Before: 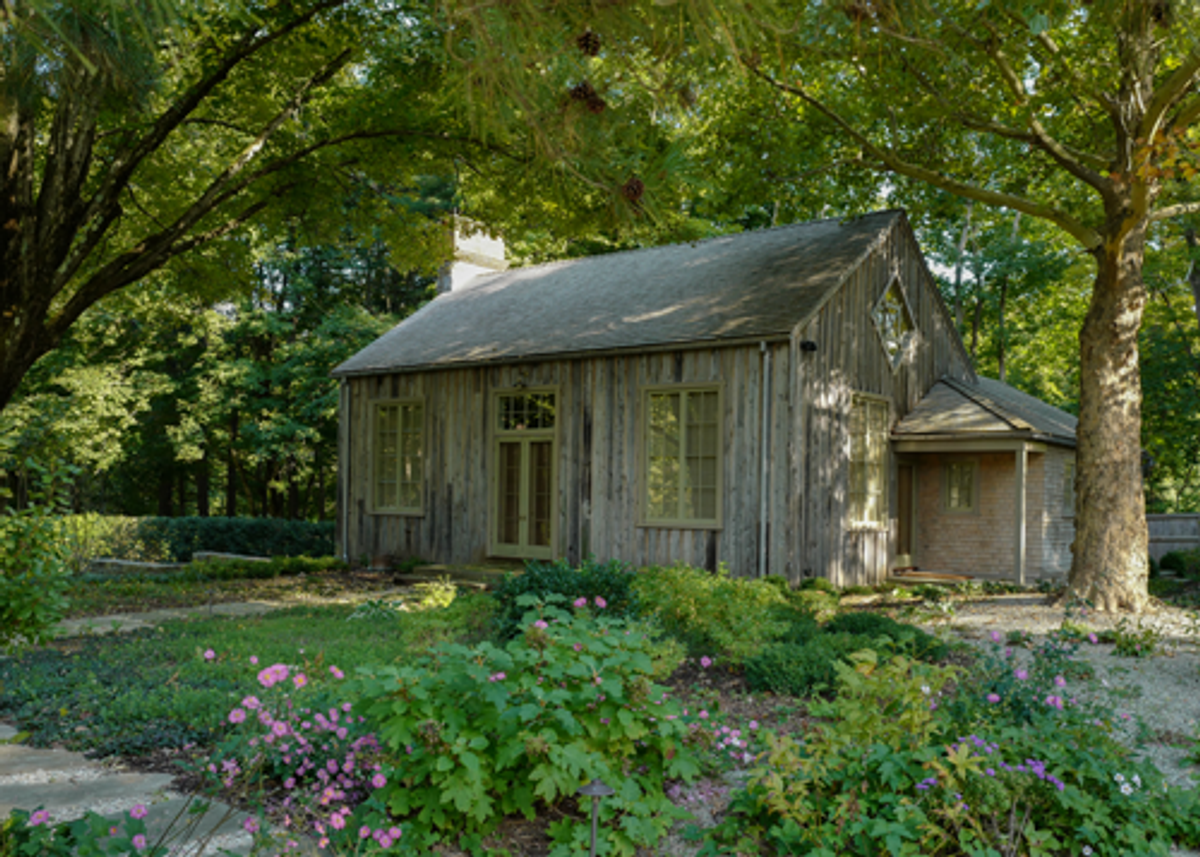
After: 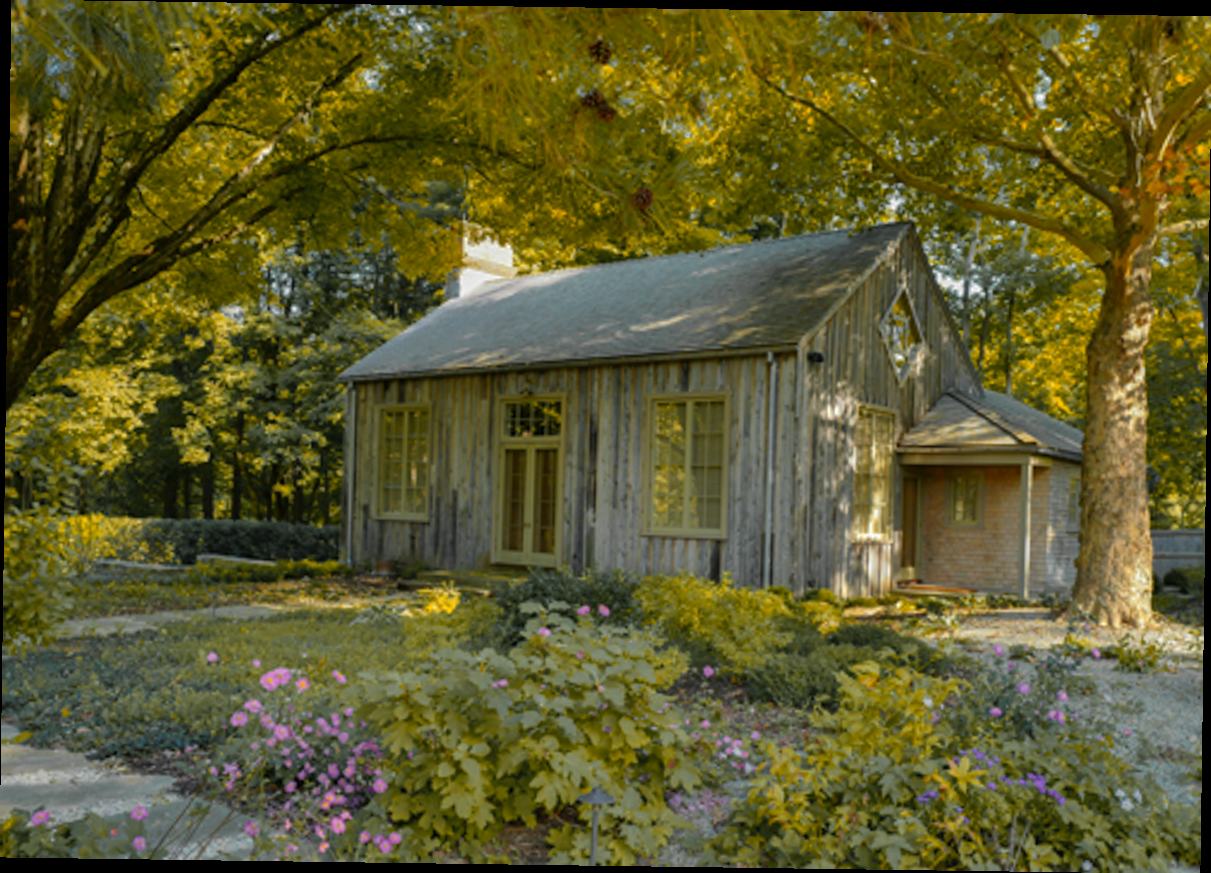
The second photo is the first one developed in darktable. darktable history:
exposure: exposure 0.15 EV, compensate highlight preservation false
shadows and highlights: on, module defaults
color zones: curves: ch0 [(0, 0.499) (0.143, 0.5) (0.286, 0.5) (0.429, 0.476) (0.571, 0.284) (0.714, 0.243) (0.857, 0.449) (1, 0.499)]; ch1 [(0, 0.532) (0.143, 0.645) (0.286, 0.696) (0.429, 0.211) (0.571, 0.504) (0.714, 0.493) (0.857, 0.495) (1, 0.532)]; ch2 [(0, 0.5) (0.143, 0.5) (0.286, 0.427) (0.429, 0.324) (0.571, 0.5) (0.714, 0.5) (0.857, 0.5) (1, 0.5)]
rotate and perspective: rotation 0.8°, automatic cropping off
